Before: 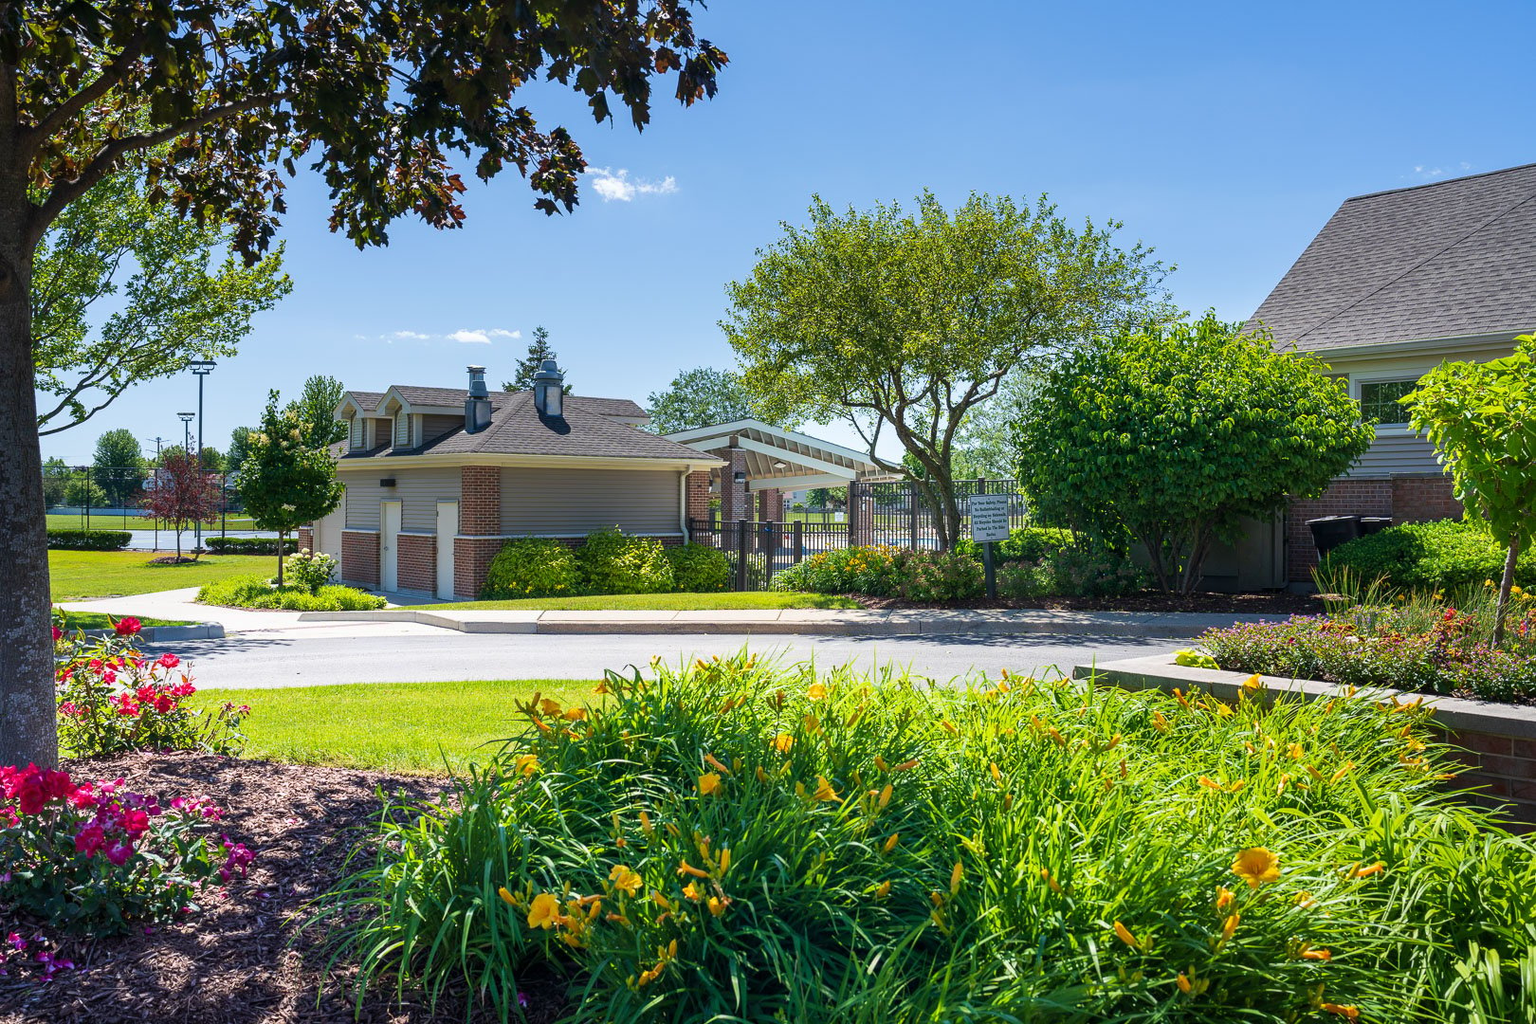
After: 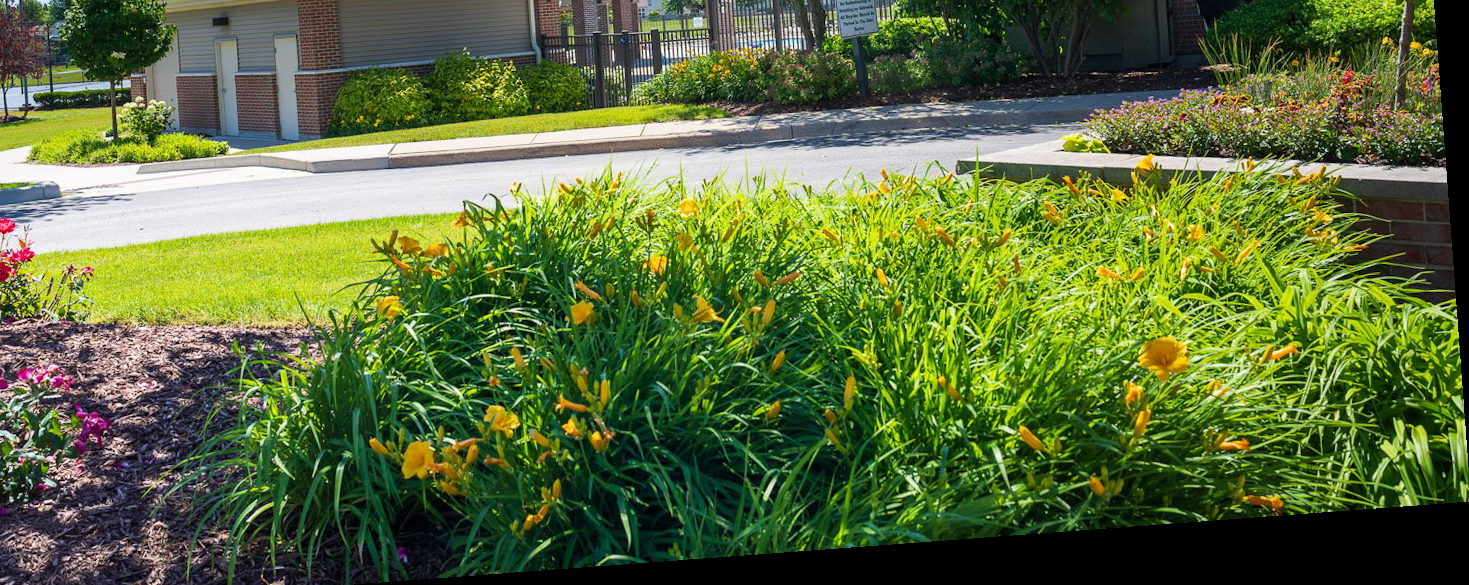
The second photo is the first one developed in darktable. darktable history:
crop and rotate: left 13.306%, top 48.129%, bottom 2.928%
rotate and perspective: rotation -4.25°, automatic cropping off
